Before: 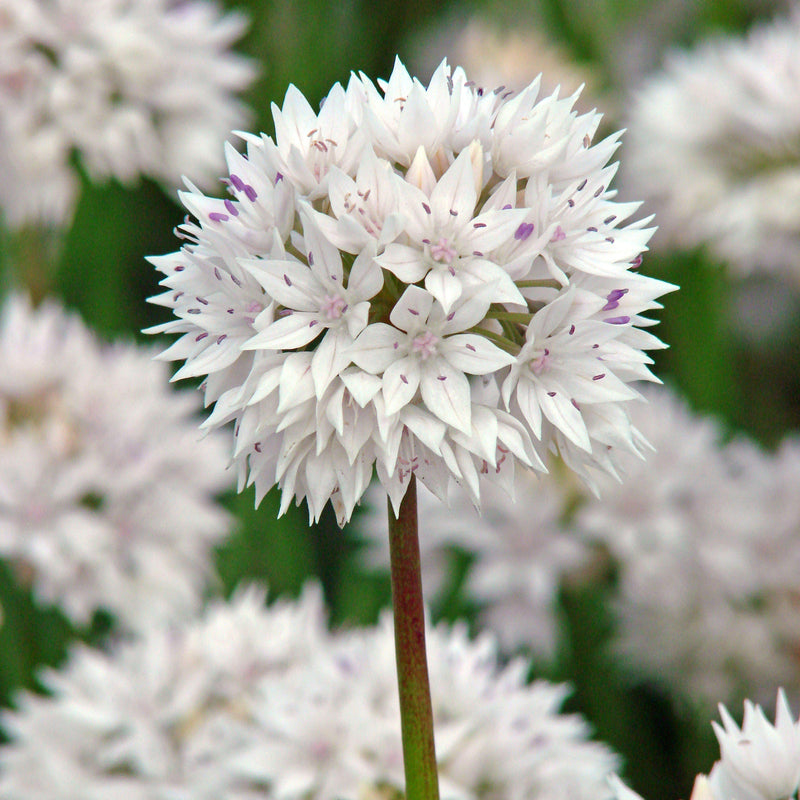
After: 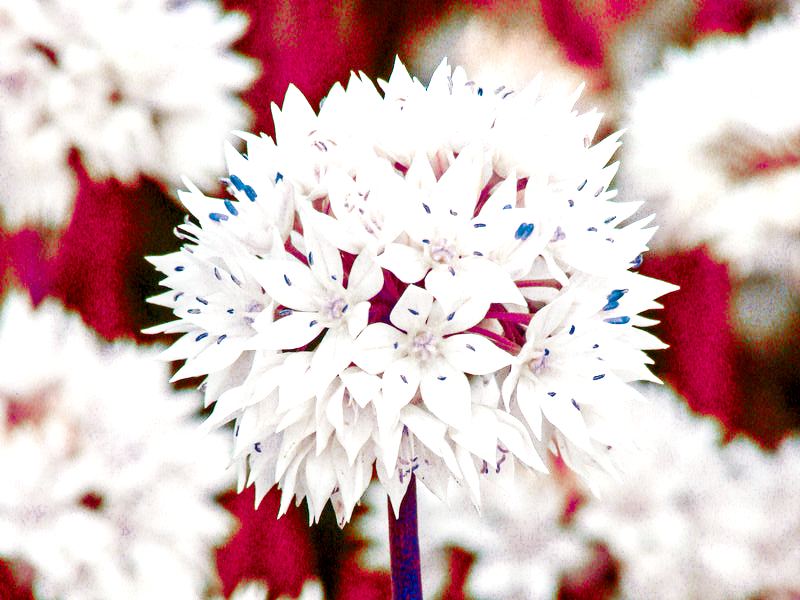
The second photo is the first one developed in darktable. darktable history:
base curve: curves: ch0 [(0, 0.003) (0.001, 0.002) (0.006, 0.004) (0.02, 0.022) (0.048, 0.086) (0.094, 0.234) (0.162, 0.431) (0.258, 0.629) (0.385, 0.8) (0.548, 0.918) (0.751, 0.988) (1, 1)], preserve colors none
local contrast: highlights 64%, shadows 54%, detail 169%, midtone range 0.514
color zones: curves: ch0 [(0.826, 0.353)]; ch1 [(0.242, 0.647) (0.889, 0.342)]; ch2 [(0.246, 0.089) (0.969, 0.068)]
crop: bottom 24.994%
